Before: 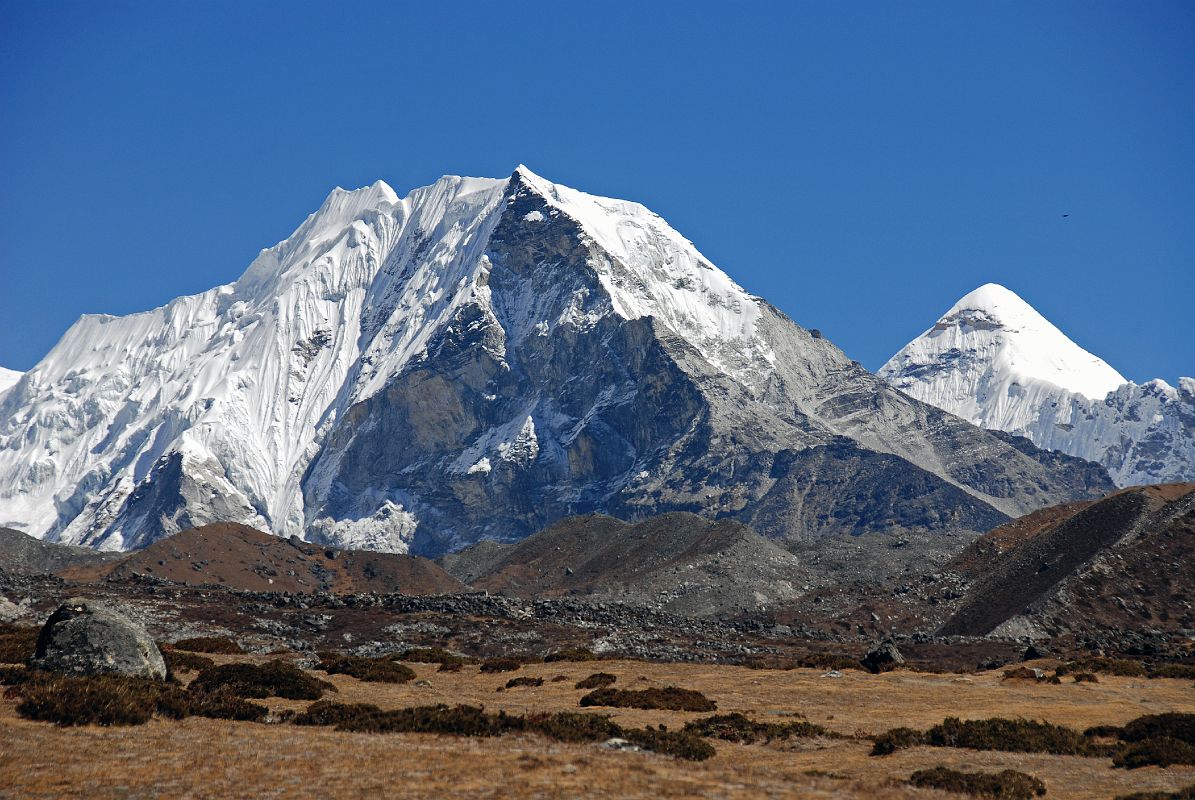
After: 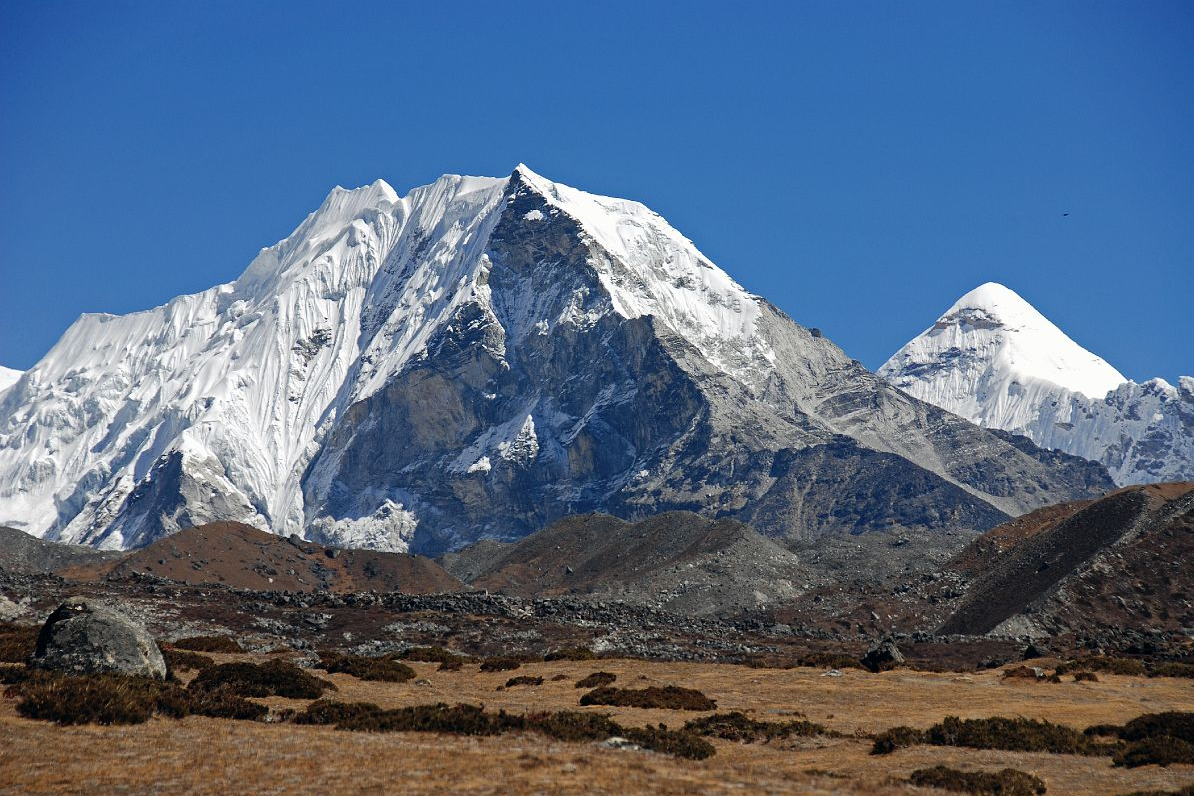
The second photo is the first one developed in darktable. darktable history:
crop: top 0.248%, bottom 0.206%
